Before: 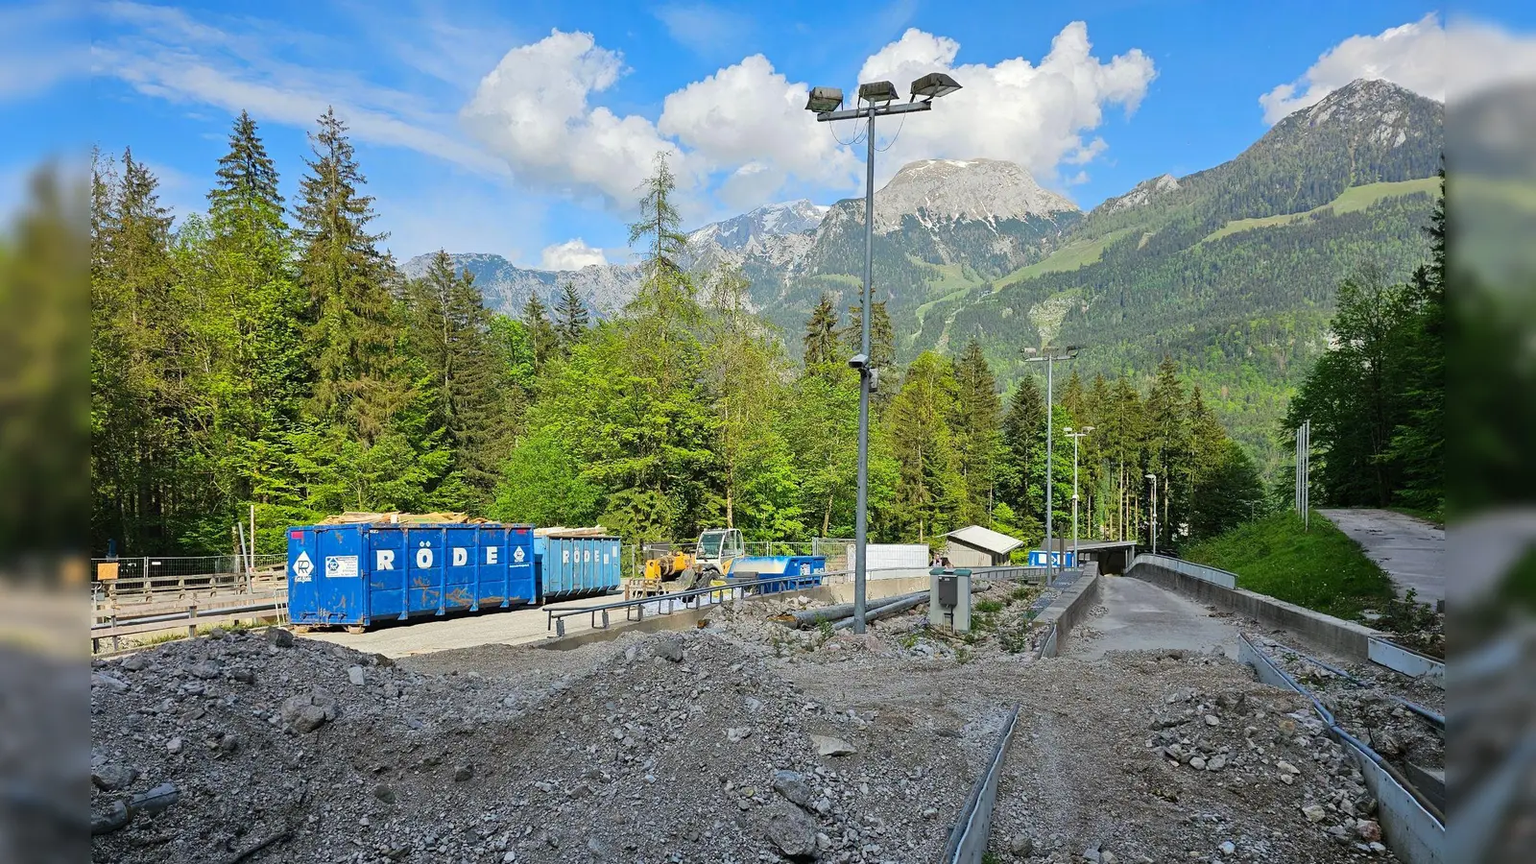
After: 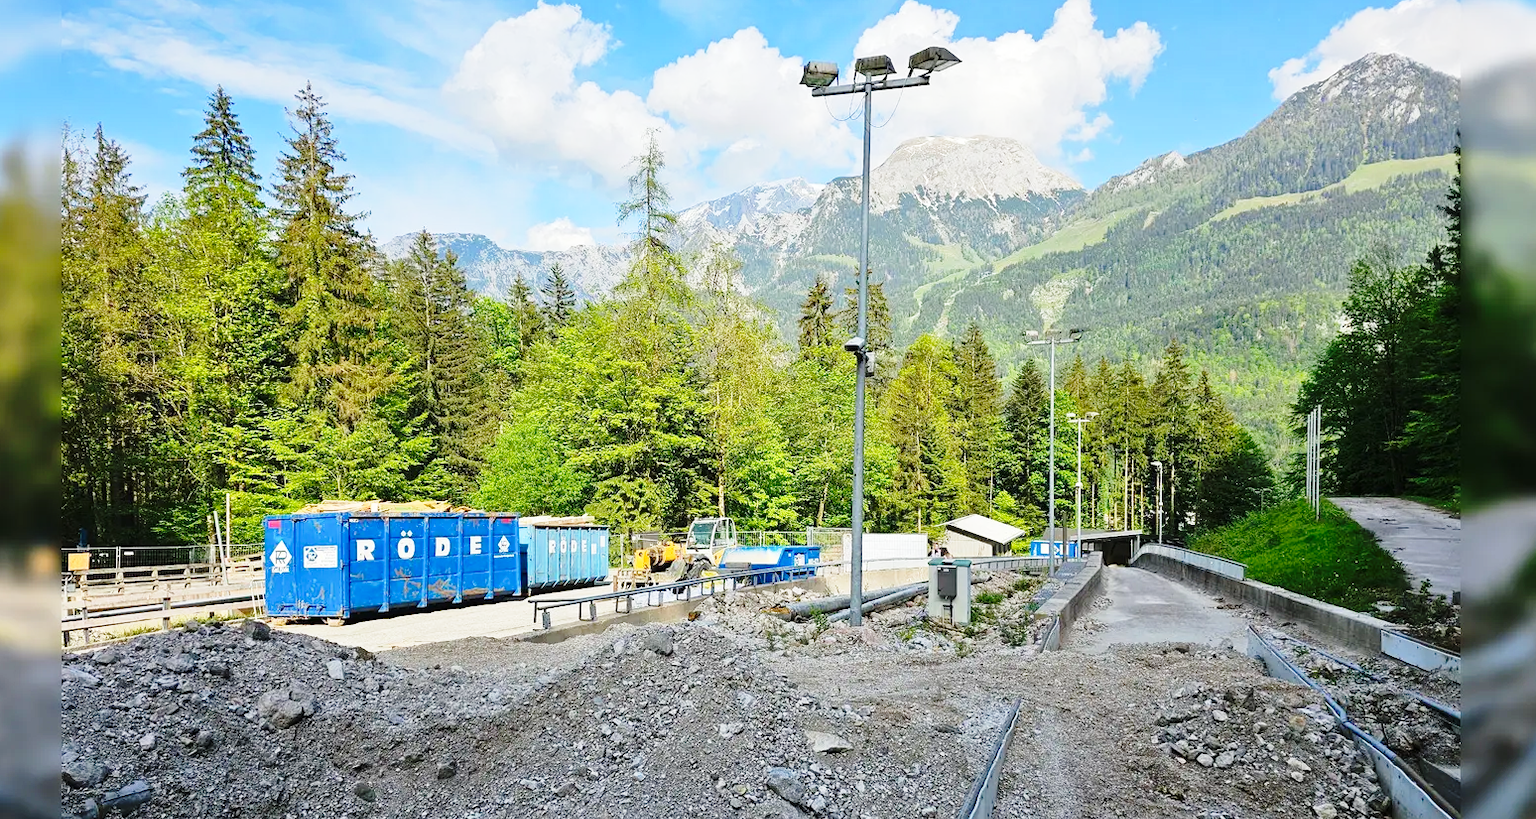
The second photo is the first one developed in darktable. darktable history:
base curve: curves: ch0 [(0, 0) (0.028, 0.03) (0.121, 0.232) (0.46, 0.748) (0.859, 0.968) (1, 1)], preserve colors none
crop: left 2.096%, top 3.254%, right 1.115%, bottom 4.949%
